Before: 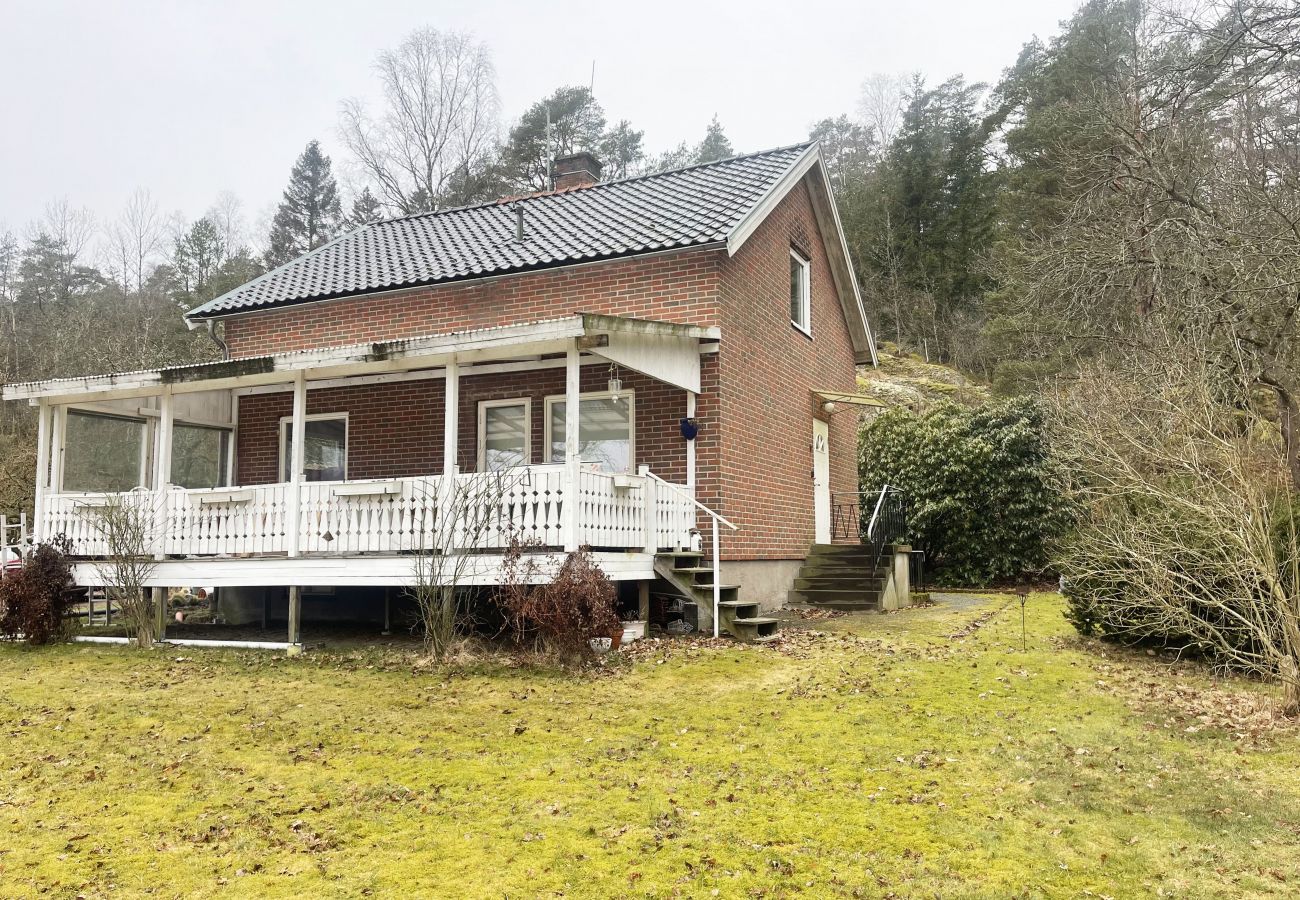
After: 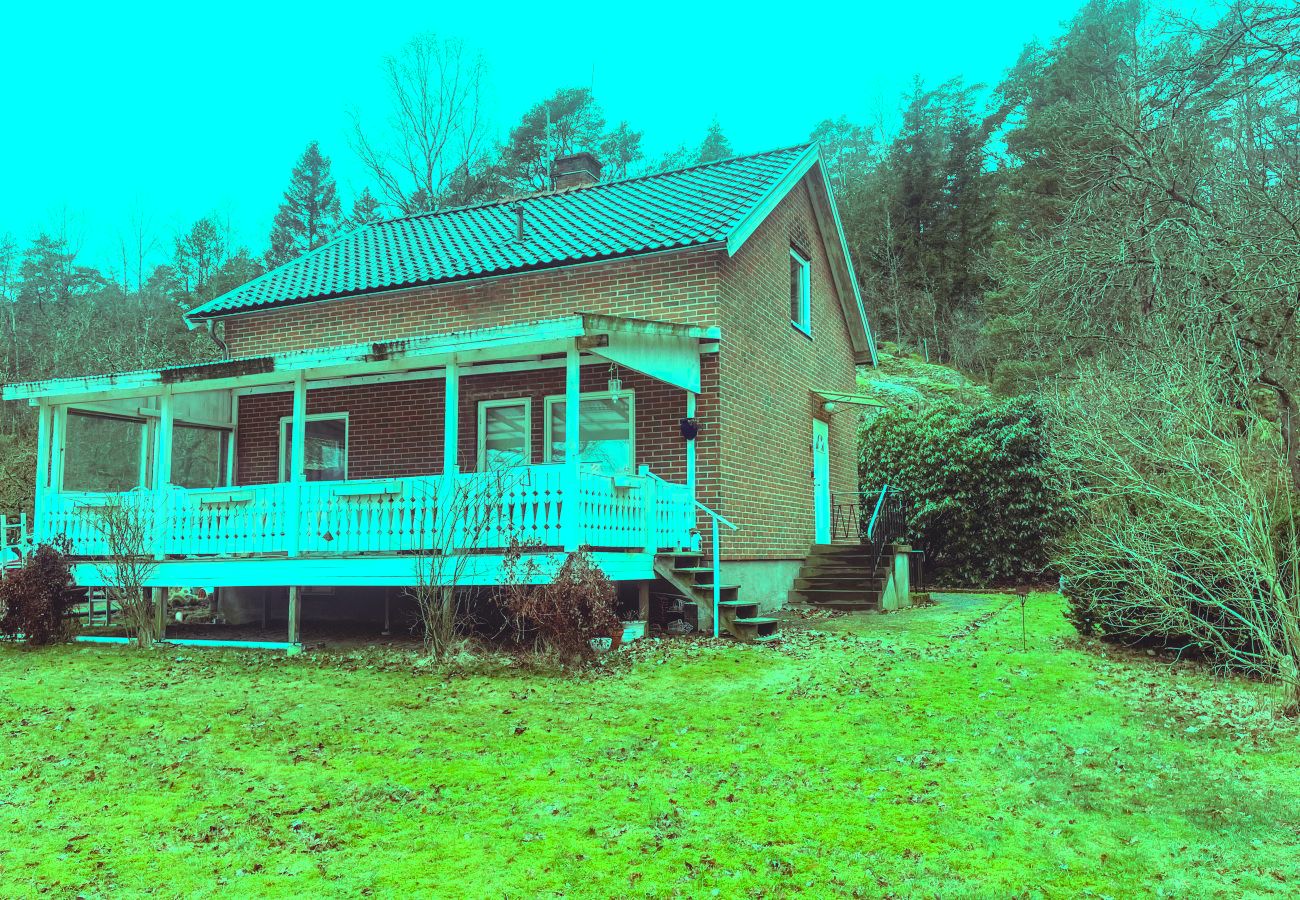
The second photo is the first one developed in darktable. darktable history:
local contrast: on, module defaults
exposure: black level correction -0.014, exposure -0.193 EV, compensate highlight preservation false
color balance rgb: shadows lift › luminance 0.49%, shadows lift › chroma 6.83%, shadows lift › hue 300.29°, power › hue 208.98°, highlights gain › luminance 20.24%, highlights gain › chroma 13.17%, highlights gain › hue 173.85°, perceptual saturation grading › global saturation 18.05%
